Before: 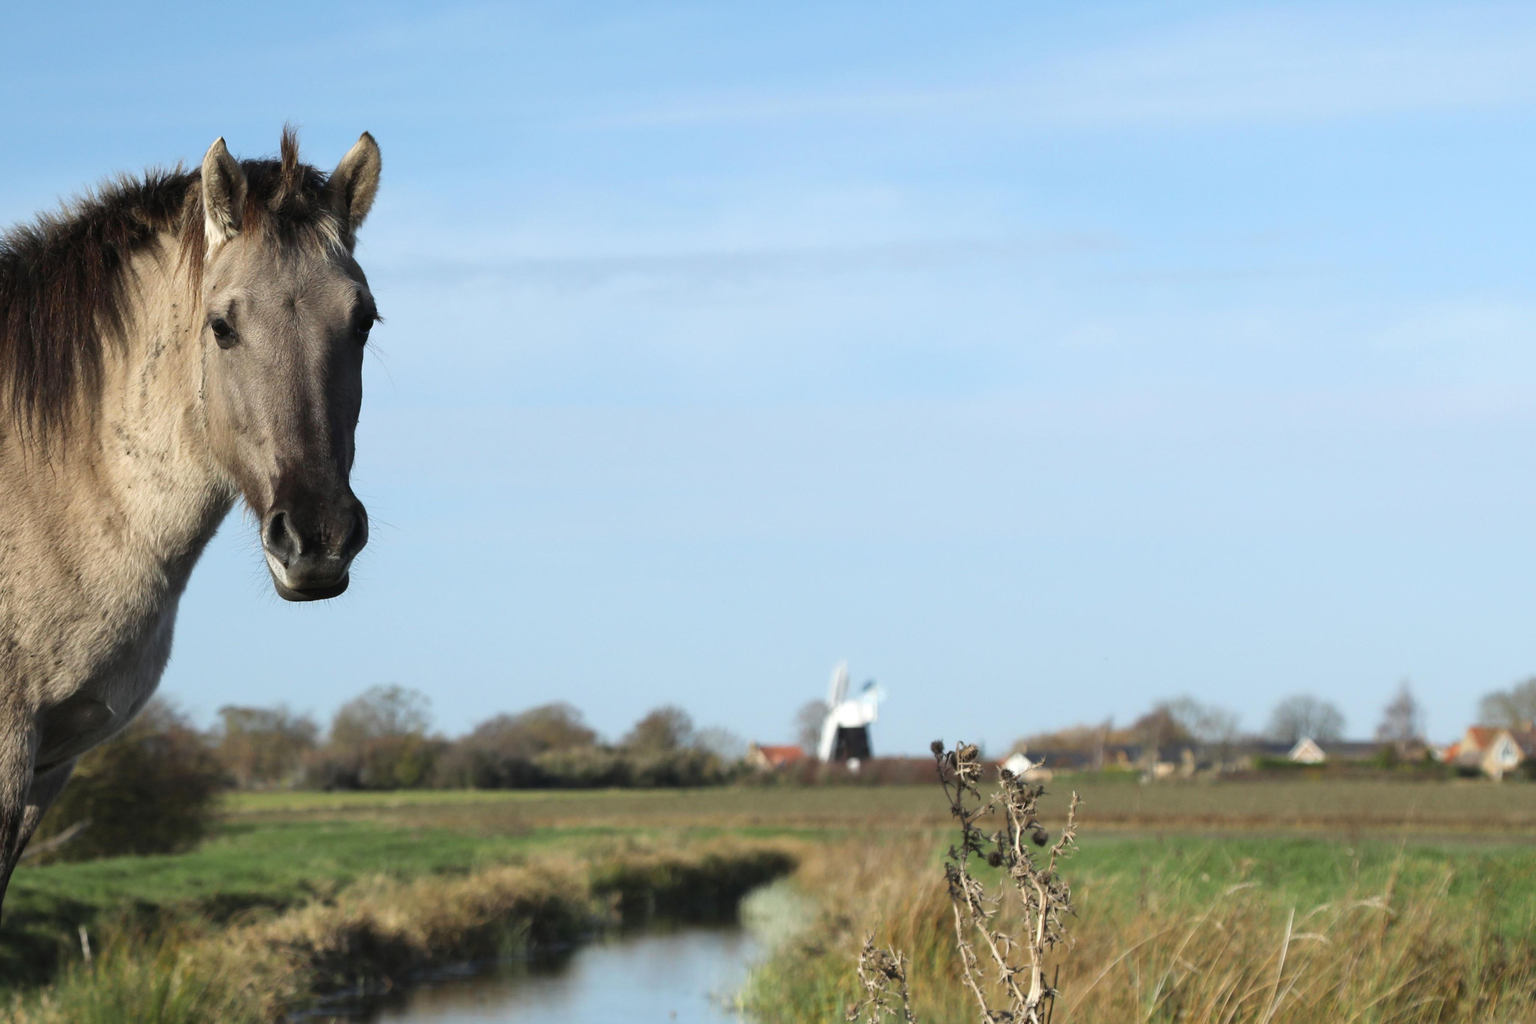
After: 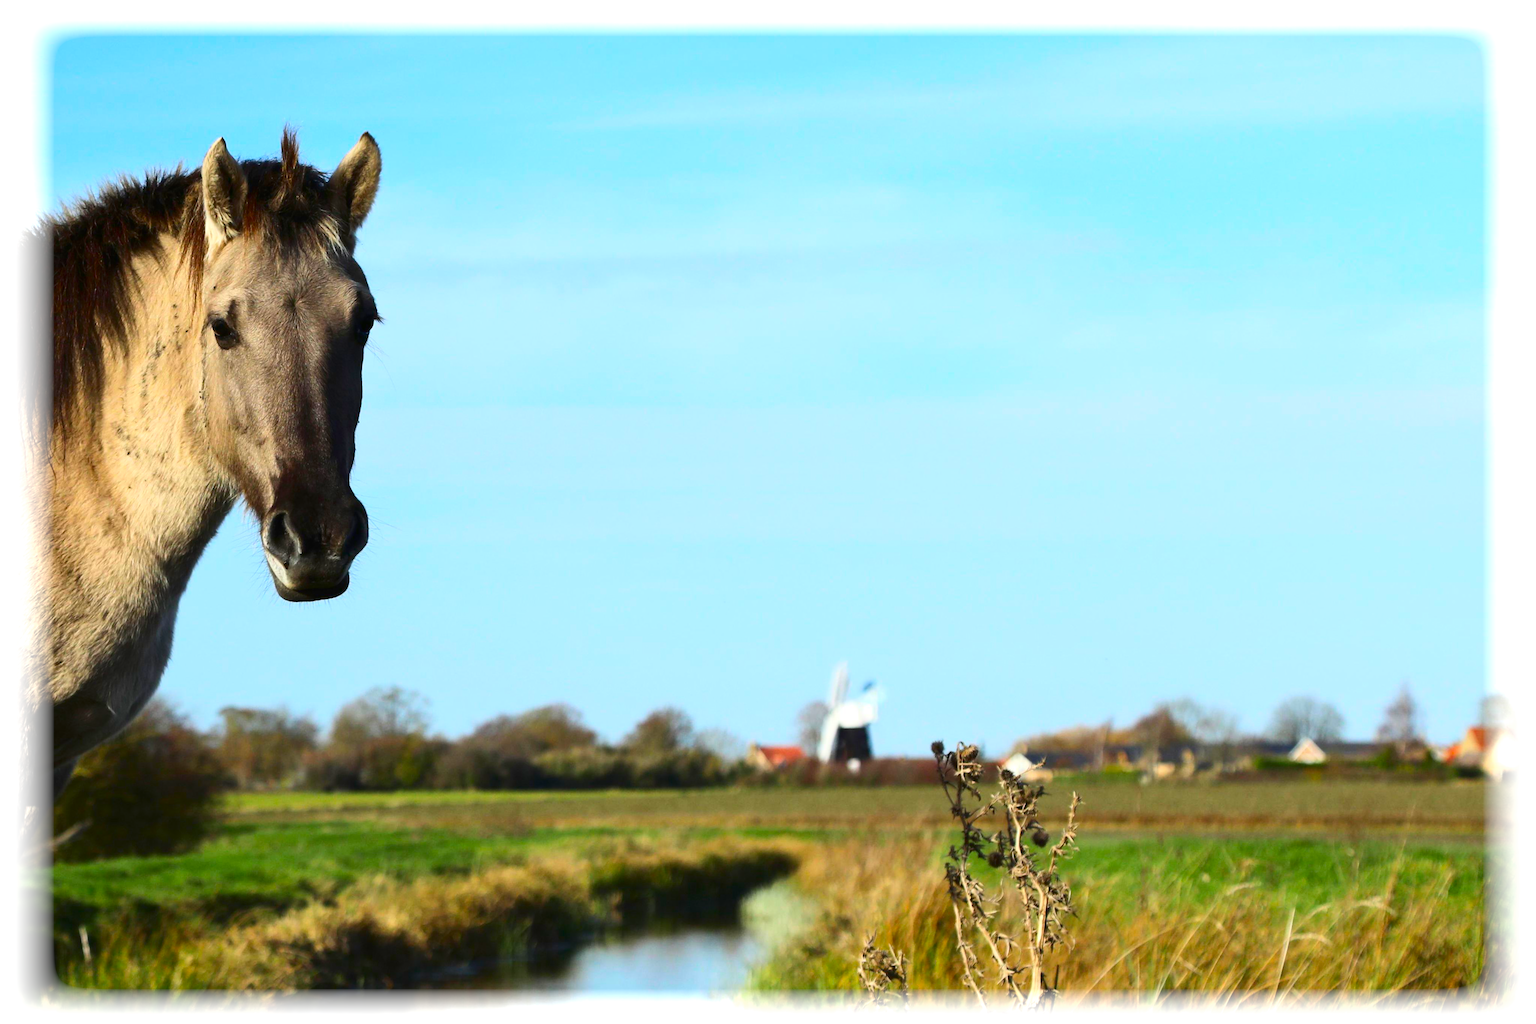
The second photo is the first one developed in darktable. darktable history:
tone equalizer: on, module defaults
contrast brightness saturation: contrast 0.26, brightness 0.02, saturation 0.87
vignetting: fall-off start 93%, fall-off radius 5%, brightness 1, saturation -0.49, automatic ratio true, width/height ratio 1.332, shape 0.04, unbound false
